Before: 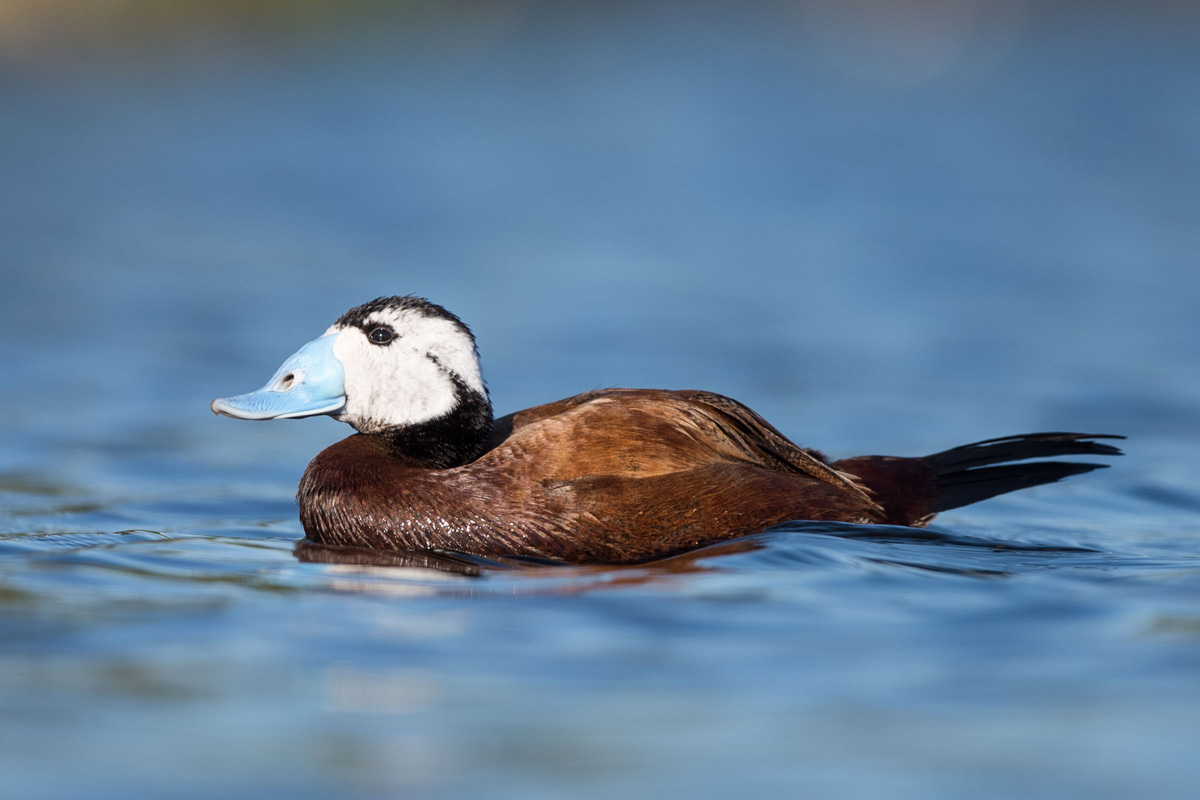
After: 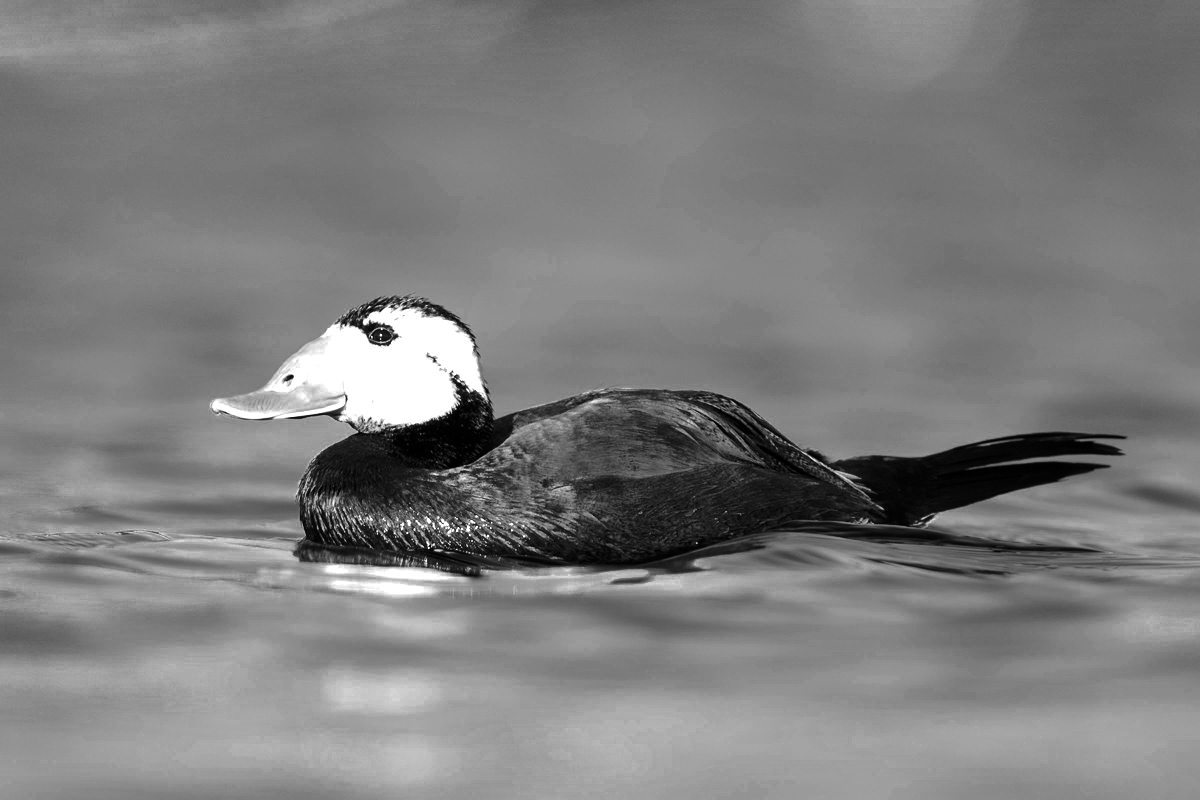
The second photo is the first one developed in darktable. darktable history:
color zones: curves: ch0 [(0.002, 0.429) (0.121, 0.212) (0.198, 0.113) (0.276, 0.344) (0.331, 0.541) (0.41, 0.56) (0.482, 0.289) (0.619, 0.227) (0.721, 0.18) (0.821, 0.435) (0.928, 0.555) (1, 0.587)]; ch1 [(0, 0) (0.143, 0) (0.286, 0) (0.429, 0) (0.571, 0) (0.714, 0) (0.857, 0)]
exposure: exposure 1.061 EV, compensate highlight preservation false
contrast brightness saturation: contrast 0.2, brightness -0.11, saturation 0.1
tone equalizer: -8 EV -0.417 EV, -7 EV -0.389 EV, -6 EV -0.333 EV, -5 EV -0.222 EV, -3 EV 0.222 EV, -2 EV 0.333 EV, -1 EV 0.389 EV, +0 EV 0.417 EV, edges refinement/feathering 500, mask exposure compensation -1.57 EV, preserve details no
